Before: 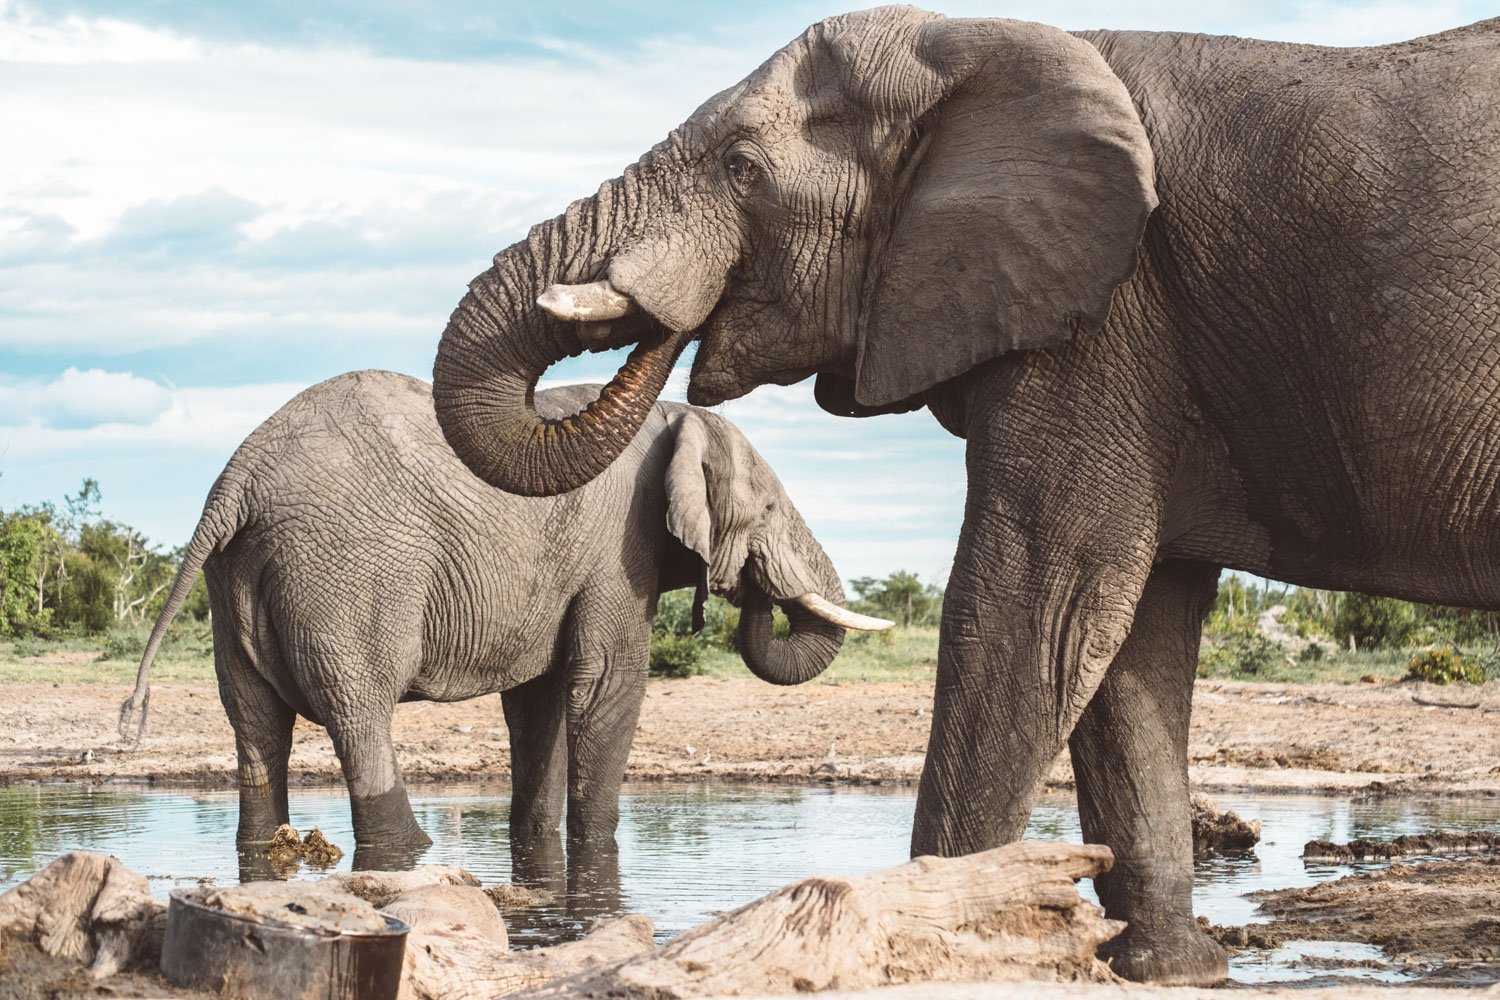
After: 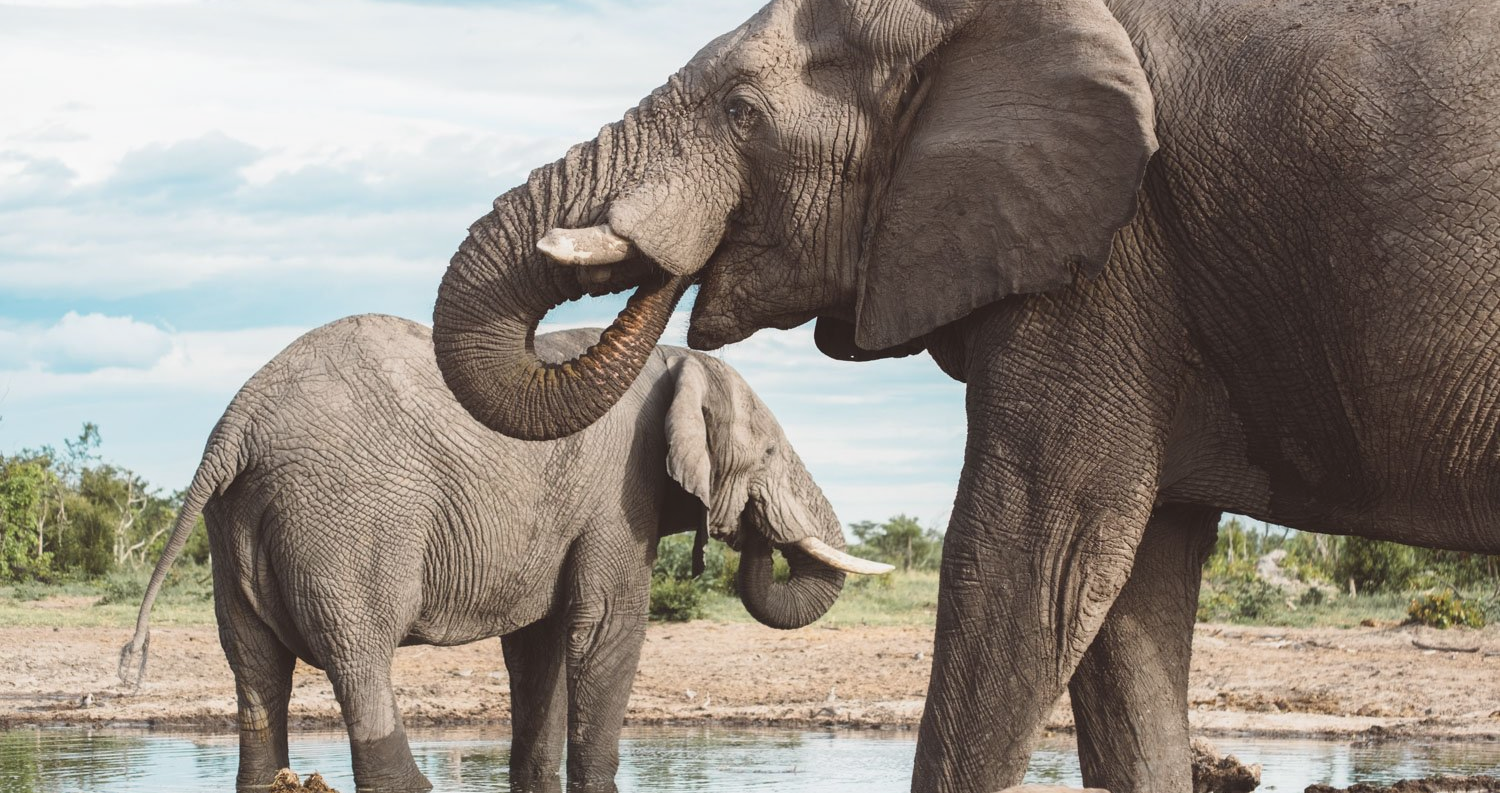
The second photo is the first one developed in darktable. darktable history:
exposure: exposure -0.072 EV, compensate highlight preservation false
crop and rotate: top 5.667%, bottom 14.937%
contrast equalizer: octaves 7, y [[0.6 ×6], [0.55 ×6], [0 ×6], [0 ×6], [0 ×6]], mix -0.3
